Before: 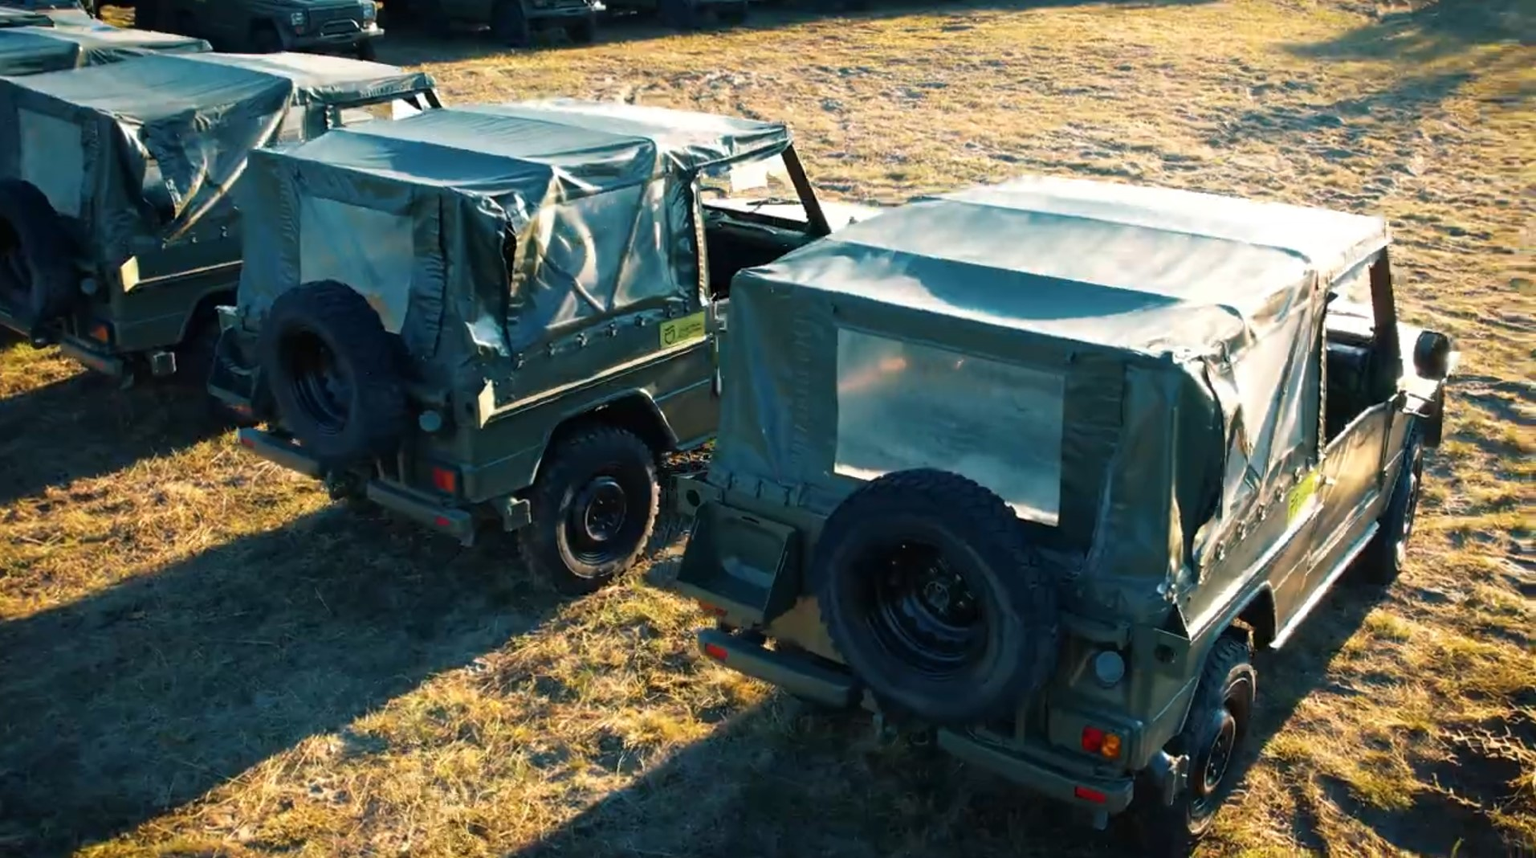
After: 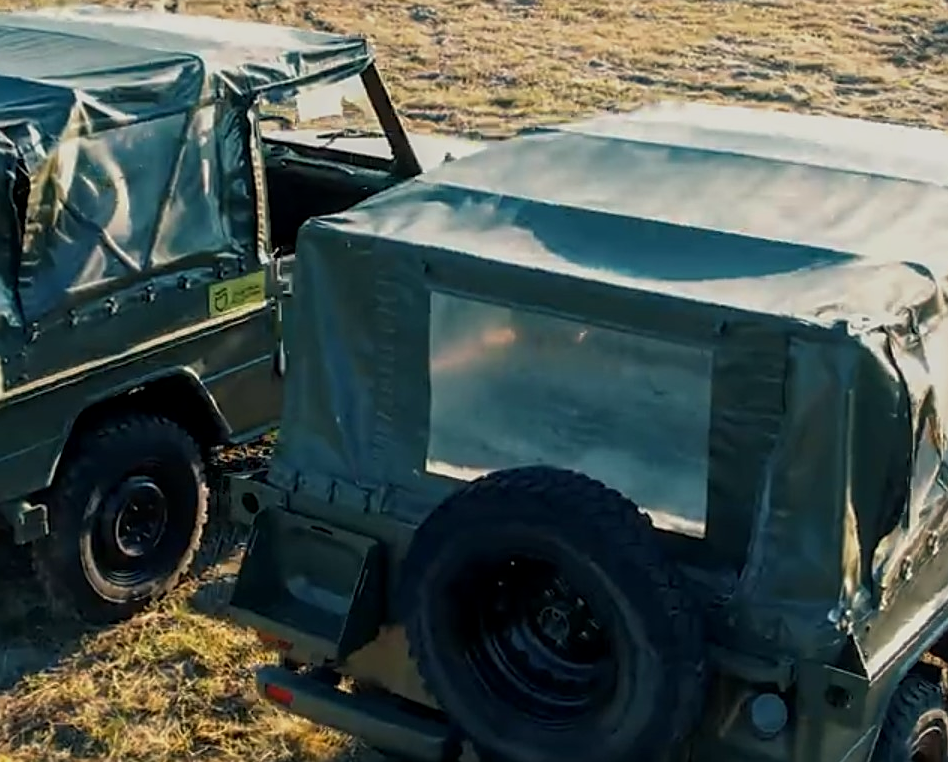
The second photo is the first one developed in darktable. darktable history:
sharpen: on, module defaults
crop: left 32.075%, top 10.976%, right 18.355%, bottom 17.596%
local contrast: on, module defaults
exposure: exposure -0.582 EV, compensate highlight preservation false
color correction: highlights b* 3
